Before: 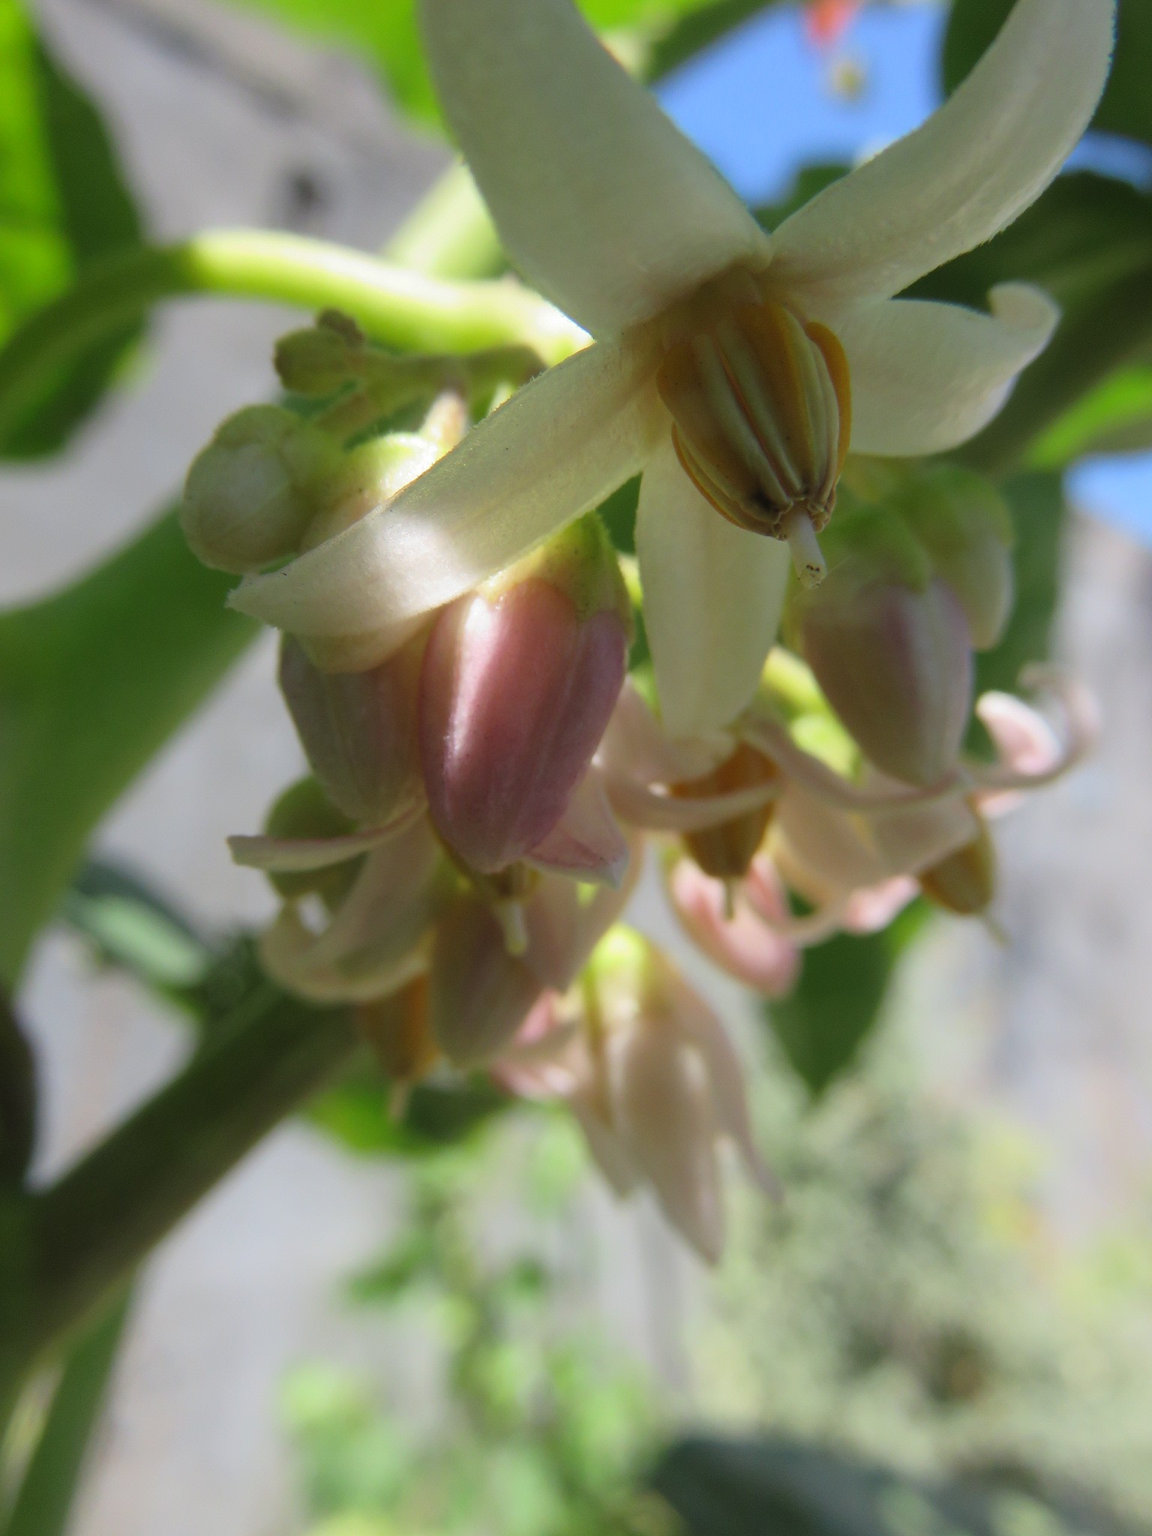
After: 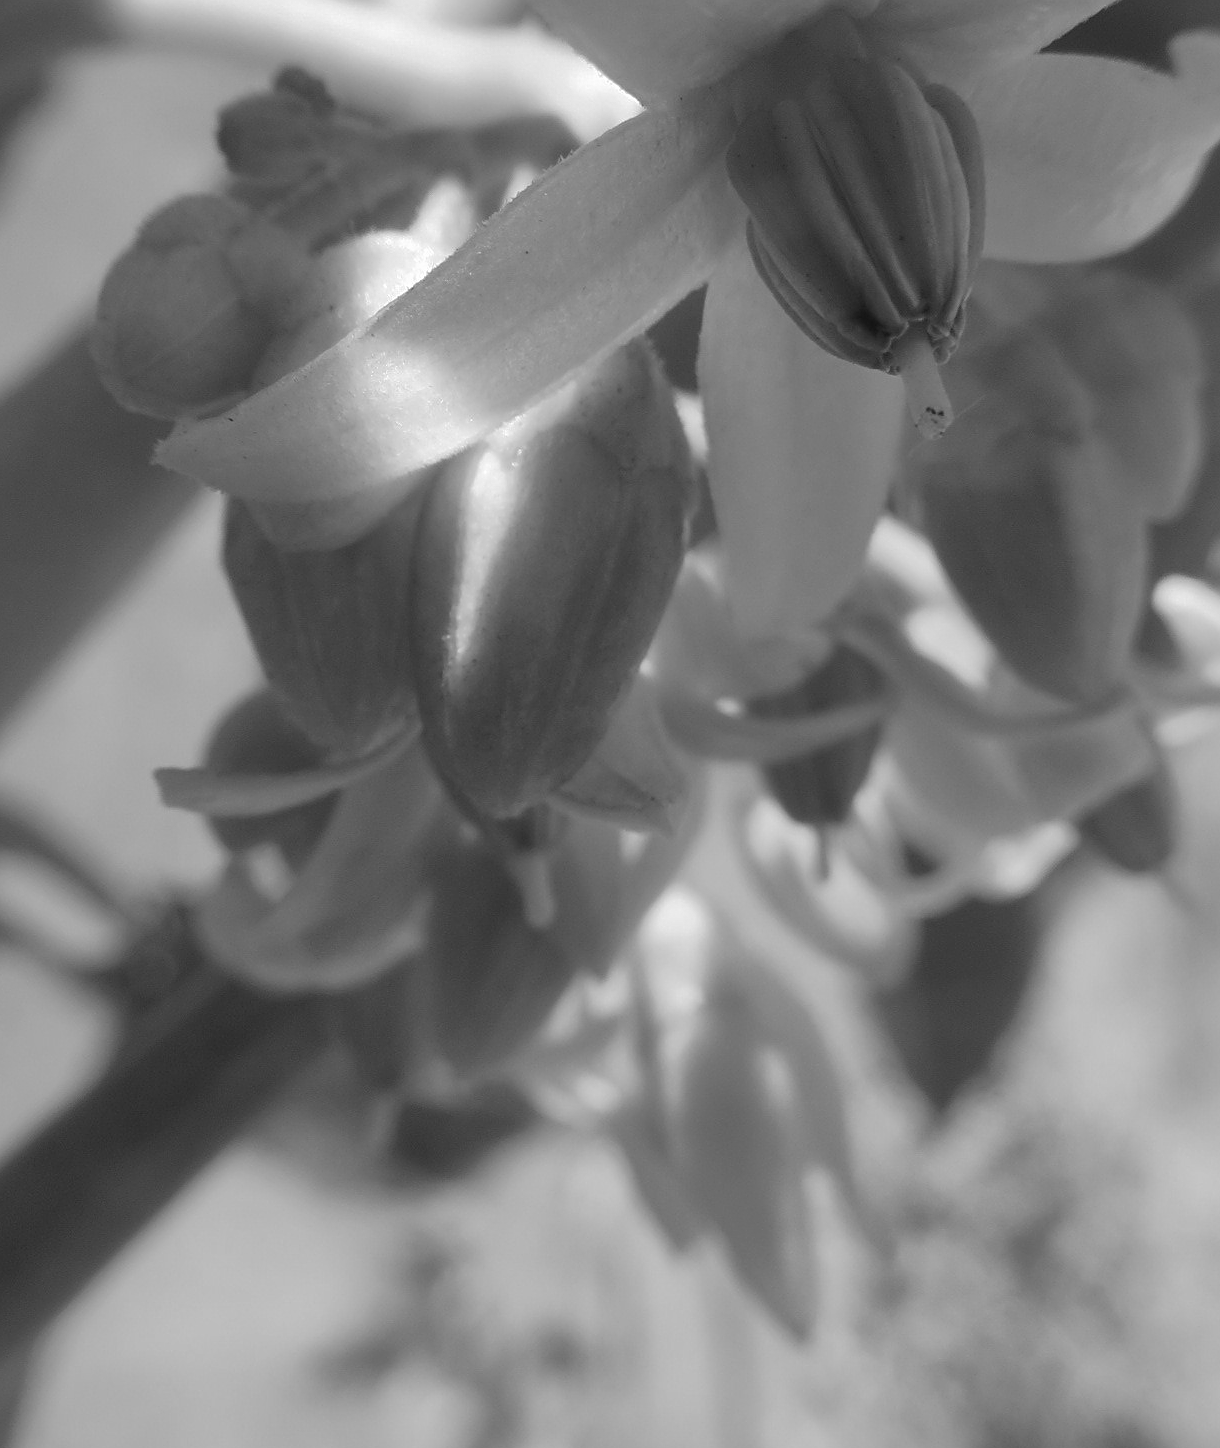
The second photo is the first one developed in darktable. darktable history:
sharpen: on, module defaults
crop: left 9.712%, top 16.928%, right 10.845%, bottom 12.332%
monochrome: a 16.01, b -2.65, highlights 0.52
shadows and highlights: on, module defaults
color balance rgb: perceptual saturation grading › global saturation 20%, global vibrance 20%
